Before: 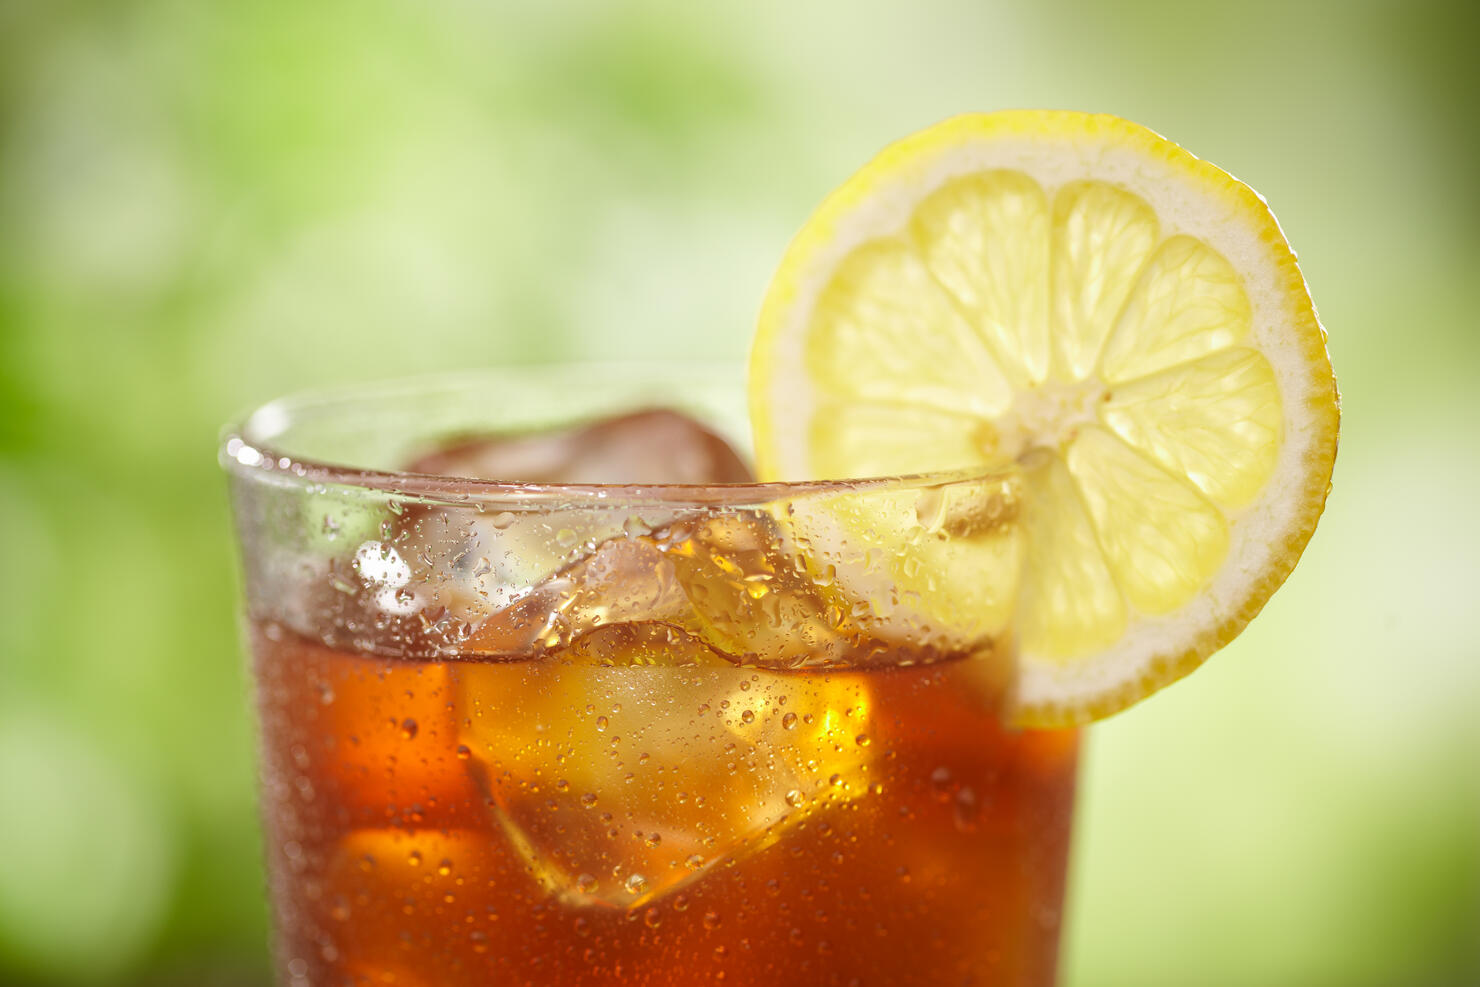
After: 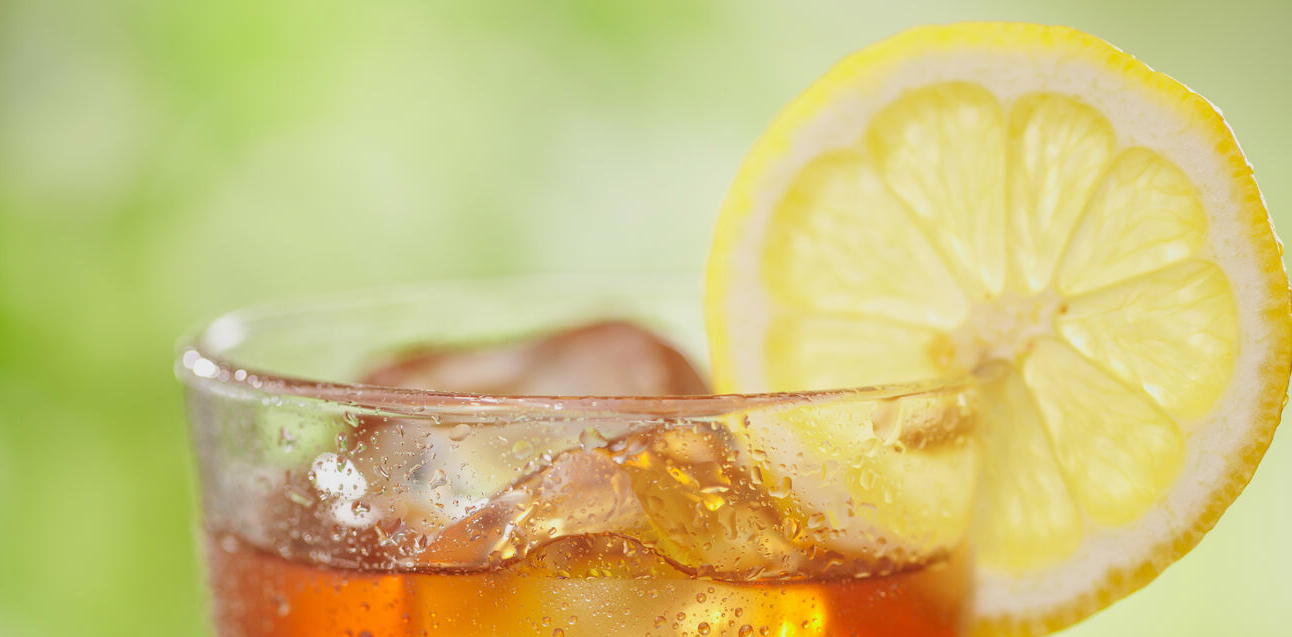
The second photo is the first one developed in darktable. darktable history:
crop: left 3.015%, top 8.969%, right 9.647%, bottom 26.457%
rgb levels: preserve colors sum RGB, levels [[0.038, 0.433, 0.934], [0, 0.5, 1], [0, 0.5, 1]]
